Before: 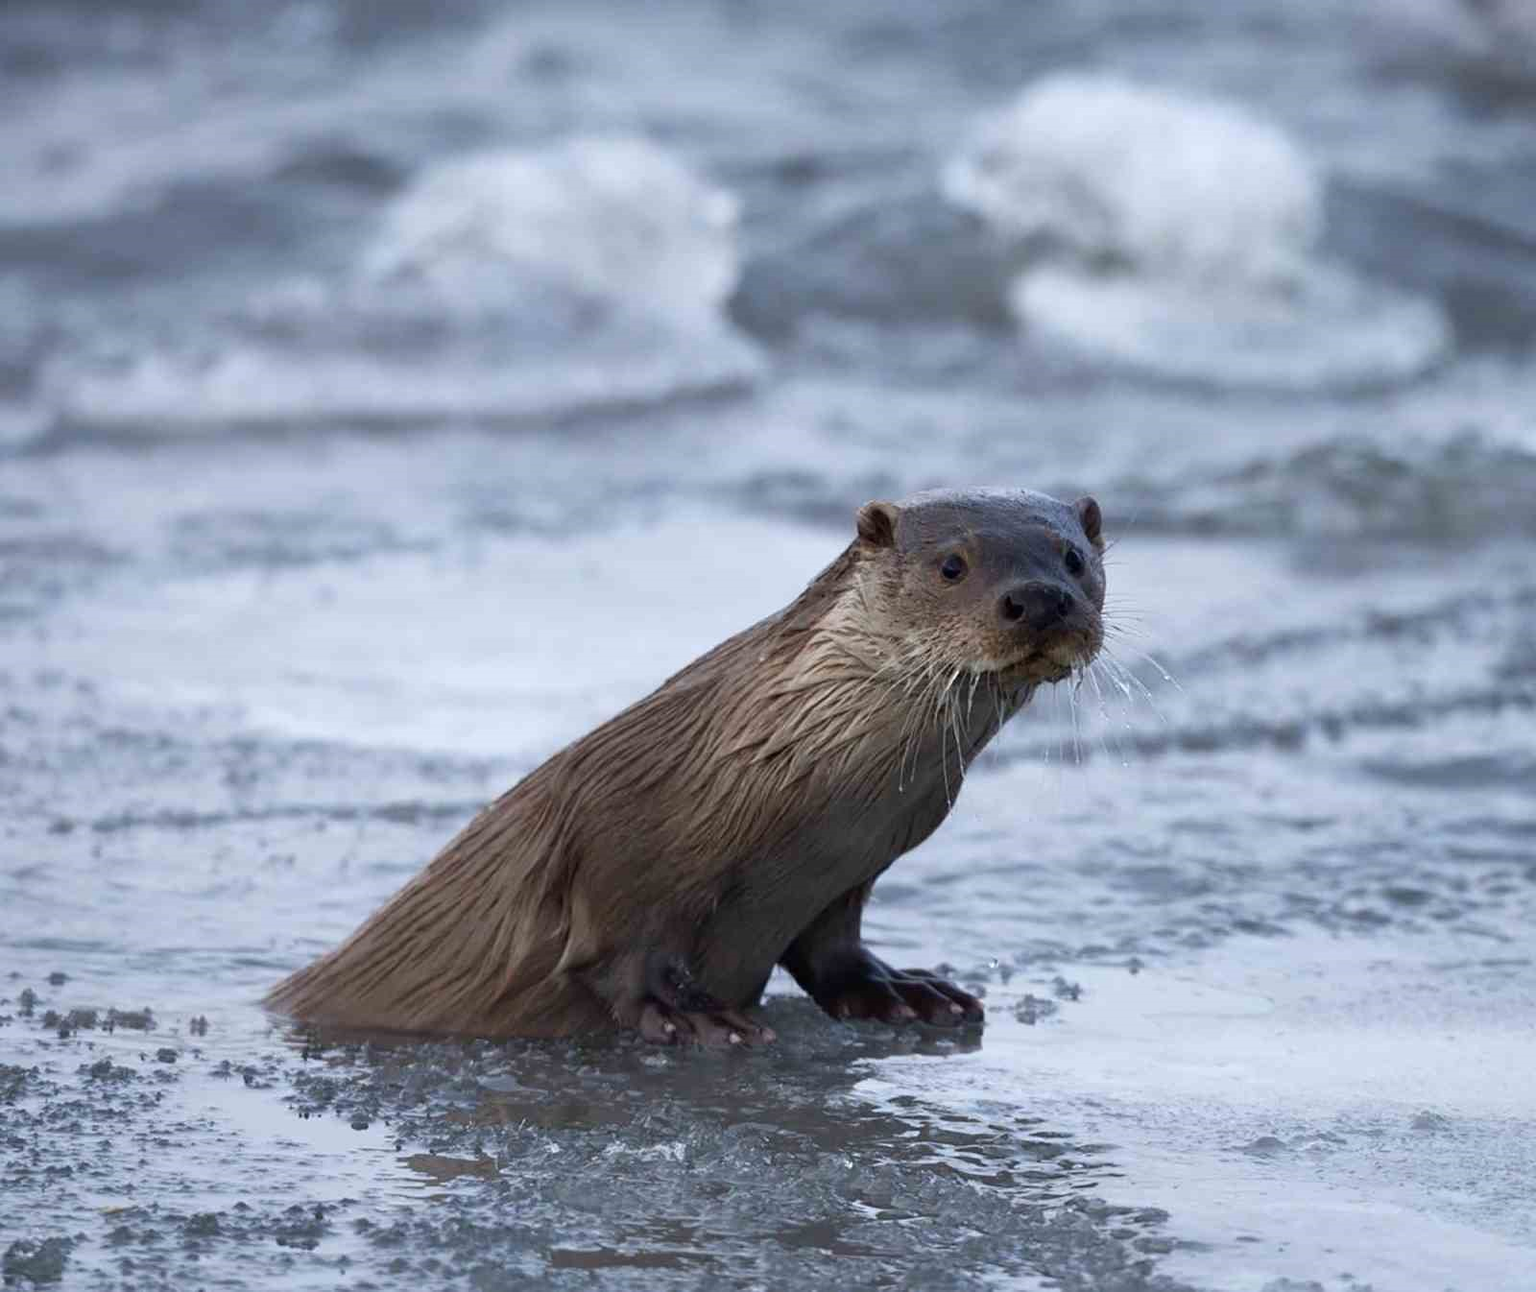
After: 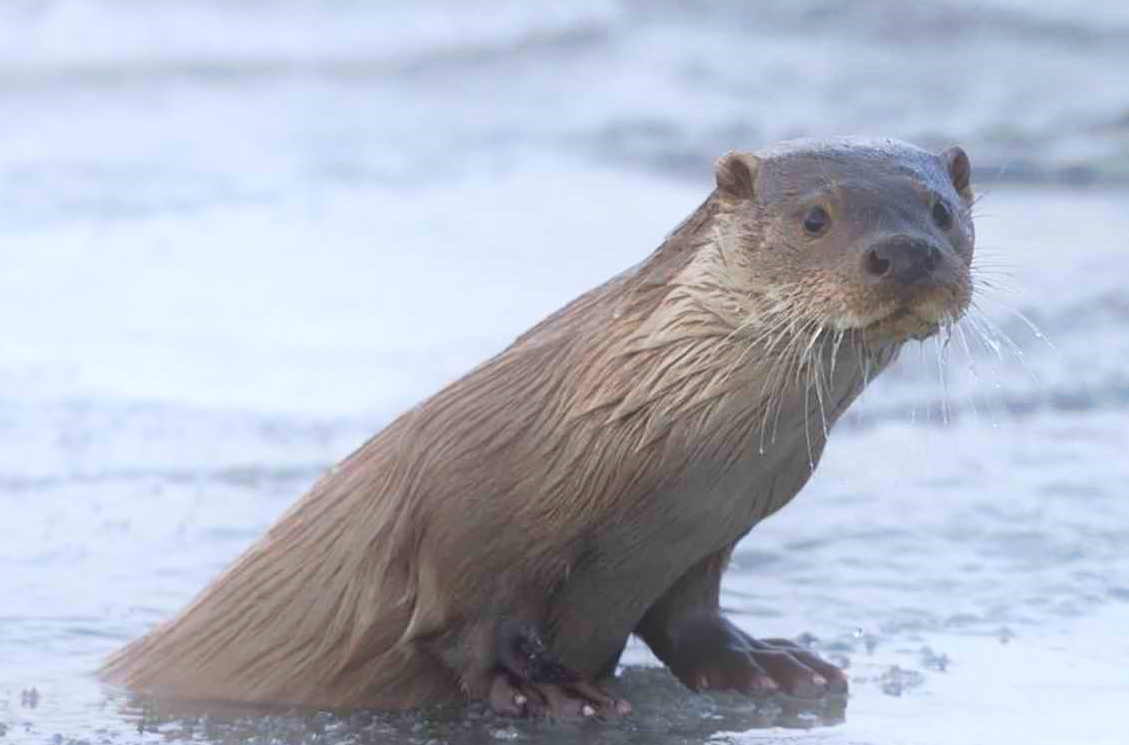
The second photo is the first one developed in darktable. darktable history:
crop: left 11.123%, top 27.61%, right 18.3%, bottom 17.034%
bloom: size 40%
tone curve: curves: ch0 [(0, 0) (0.003, 0.003) (0.011, 0.011) (0.025, 0.024) (0.044, 0.043) (0.069, 0.068) (0.1, 0.098) (0.136, 0.133) (0.177, 0.173) (0.224, 0.22) (0.277, 0.271) (0.335, 0.328) (0.399, 0.39) (0.468, 0.458) (0.543, 0.563) (0.623, 0.64) (0.709, 0.722) (0.801, 0.809) (0.898, 0.902) (1, 1)], preserve colors none
